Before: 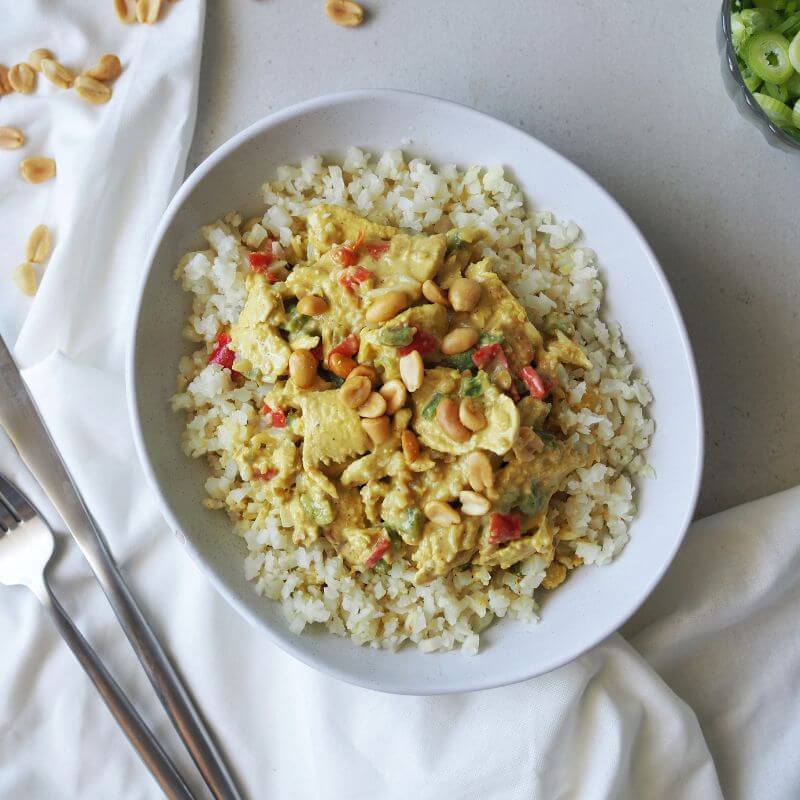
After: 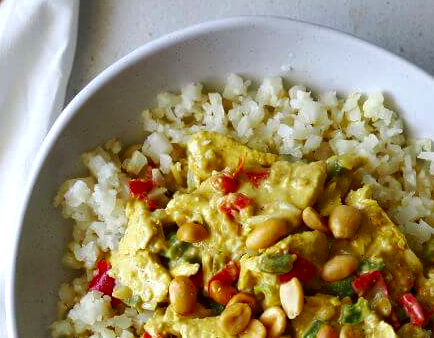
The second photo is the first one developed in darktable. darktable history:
crop: left 15.037%, top 9.15%, right 30.619%, bottom 48.537%
contrast brightness saturation: brightness -0.25, saturation 0.198
exposure: exposure 0.298 EV, compensate highlight preservation false
